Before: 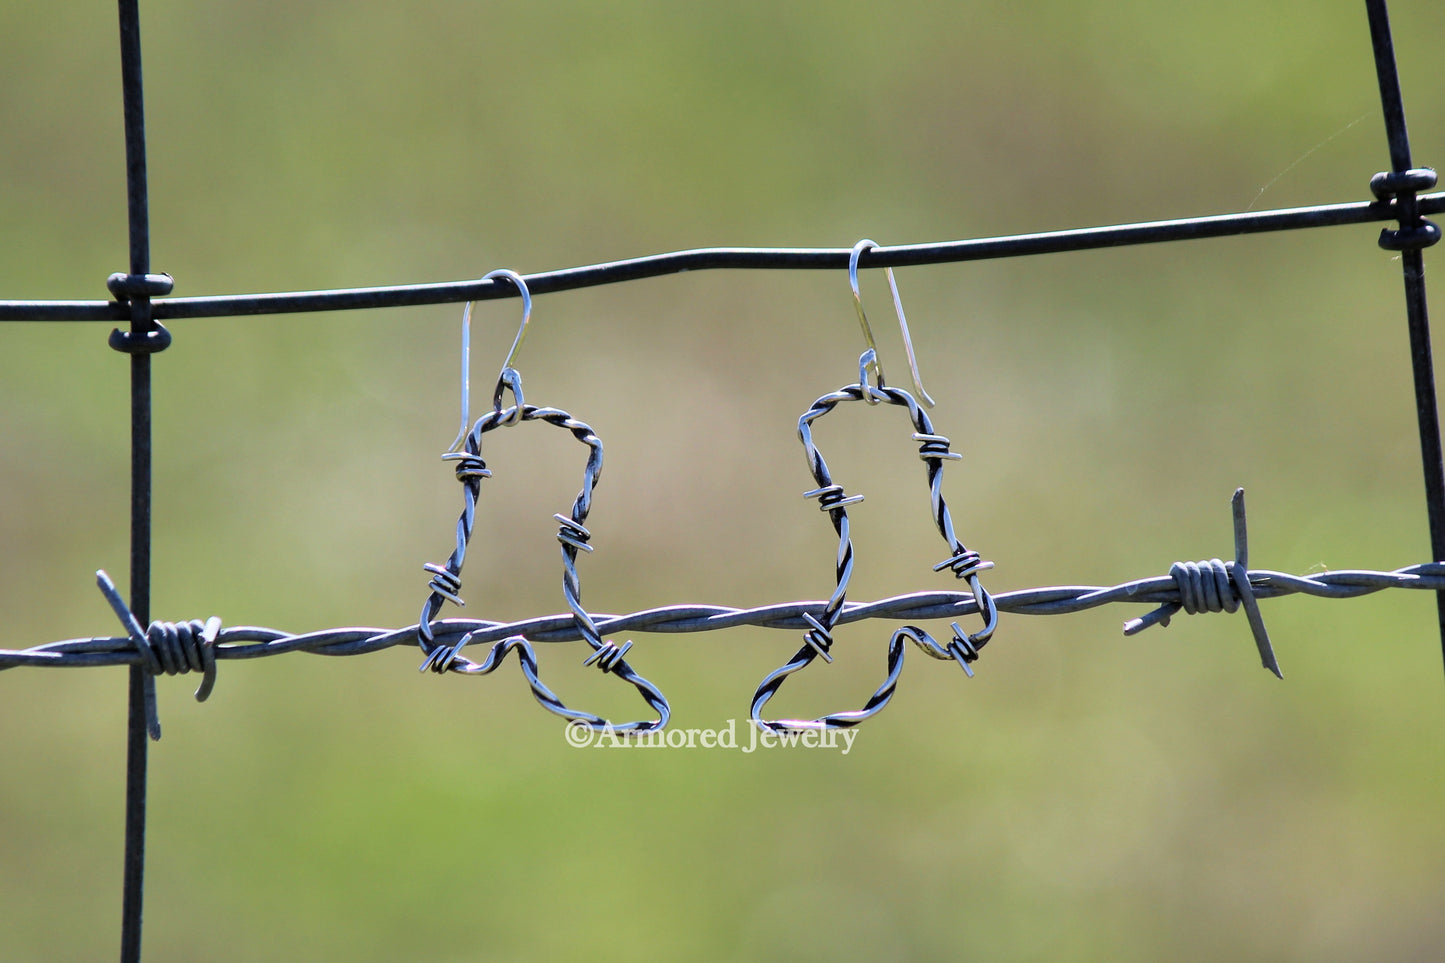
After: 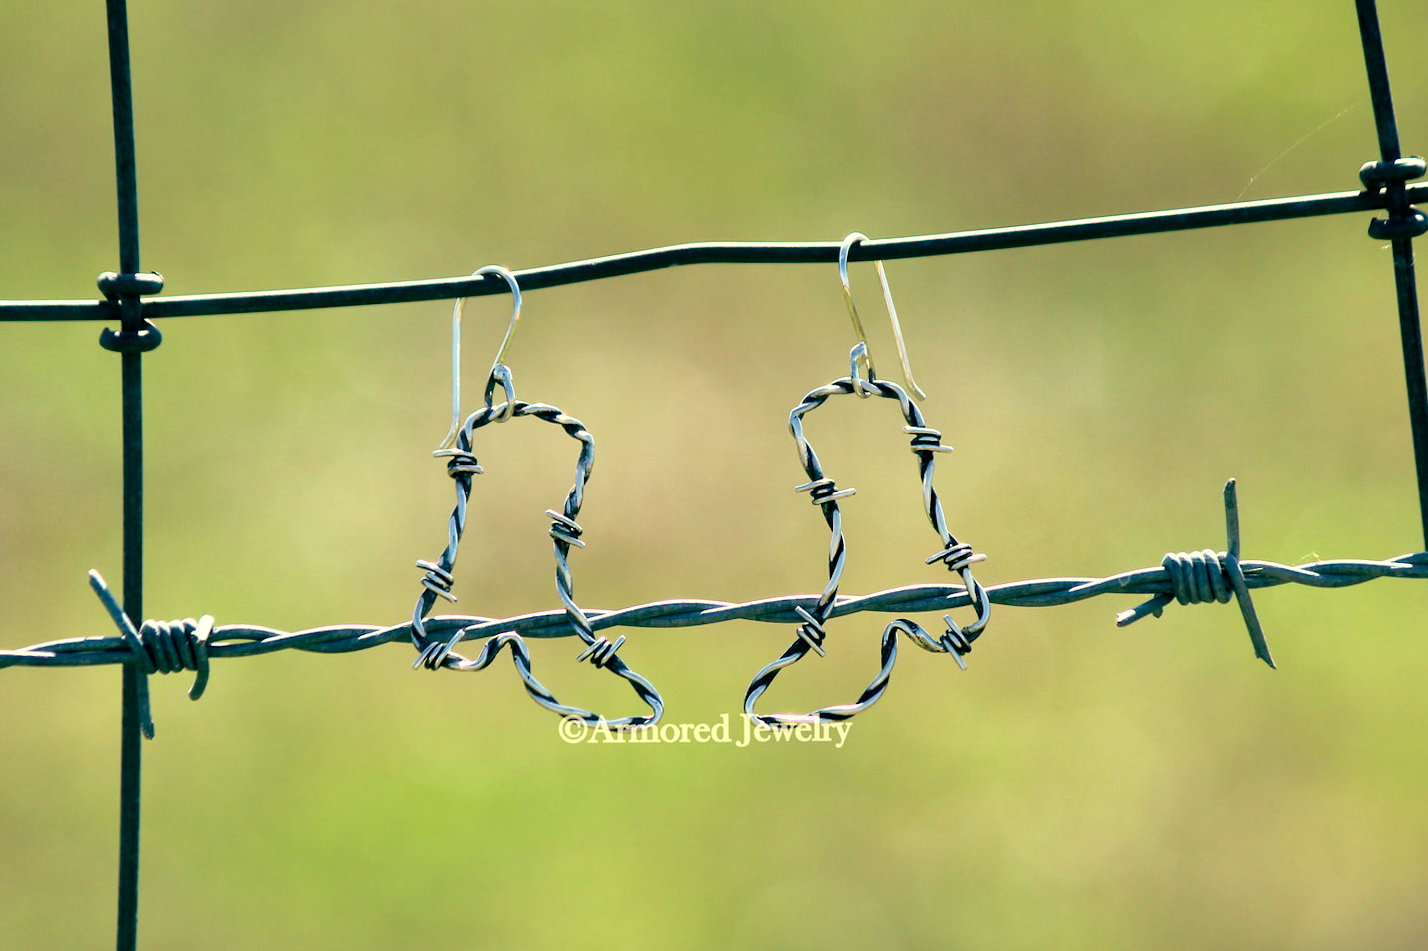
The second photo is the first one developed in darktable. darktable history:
exposure: black level correction 0.001, exposure 0.5 EV, compensate exposure bias true, compensate highlight preservation false
color balance: mode lift, gamma, gain (sRGB), lift [1, 0.69, 1, 1], gamma [1, 1.482, 1, 1], gain [1, 1, 1, 0.802]
rotate and perspective: rotation -0.45°, automatic cropping original format, crop left 0.008, crop right 0.992, crop top 0.012, crop bottom 0.988
